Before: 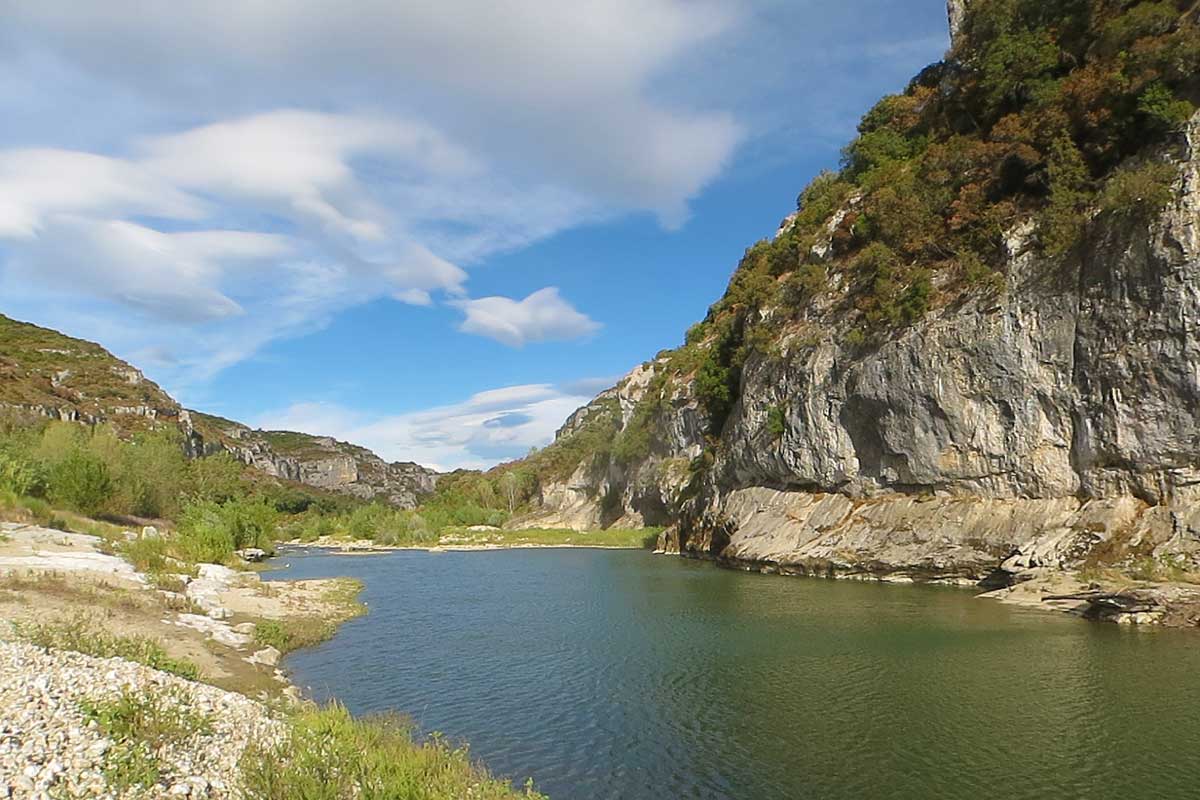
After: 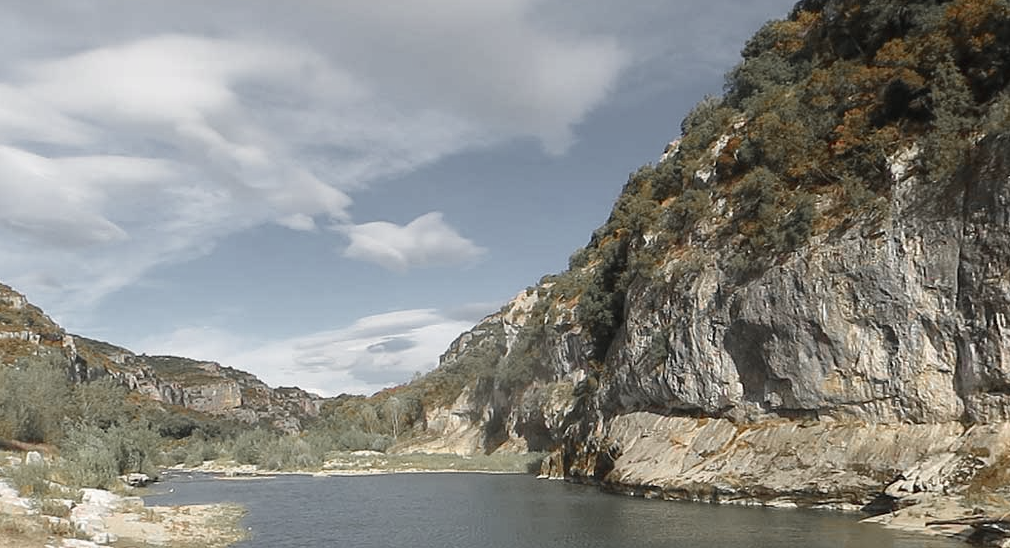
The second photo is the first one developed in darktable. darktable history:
crop and rotate: left 9.68%, top 9.498%, right 6.089%, bottom 21.992%
exposure: compensate highlight preservation false
color zones: curves: ch1 [(0, 0.638) (0.193, 0.442) (0.286, 0.15) (0.429, 0.14) (0.571, 0.142) (0.714, 0.154) (0.857, 0.175) (1, 0.638)]
